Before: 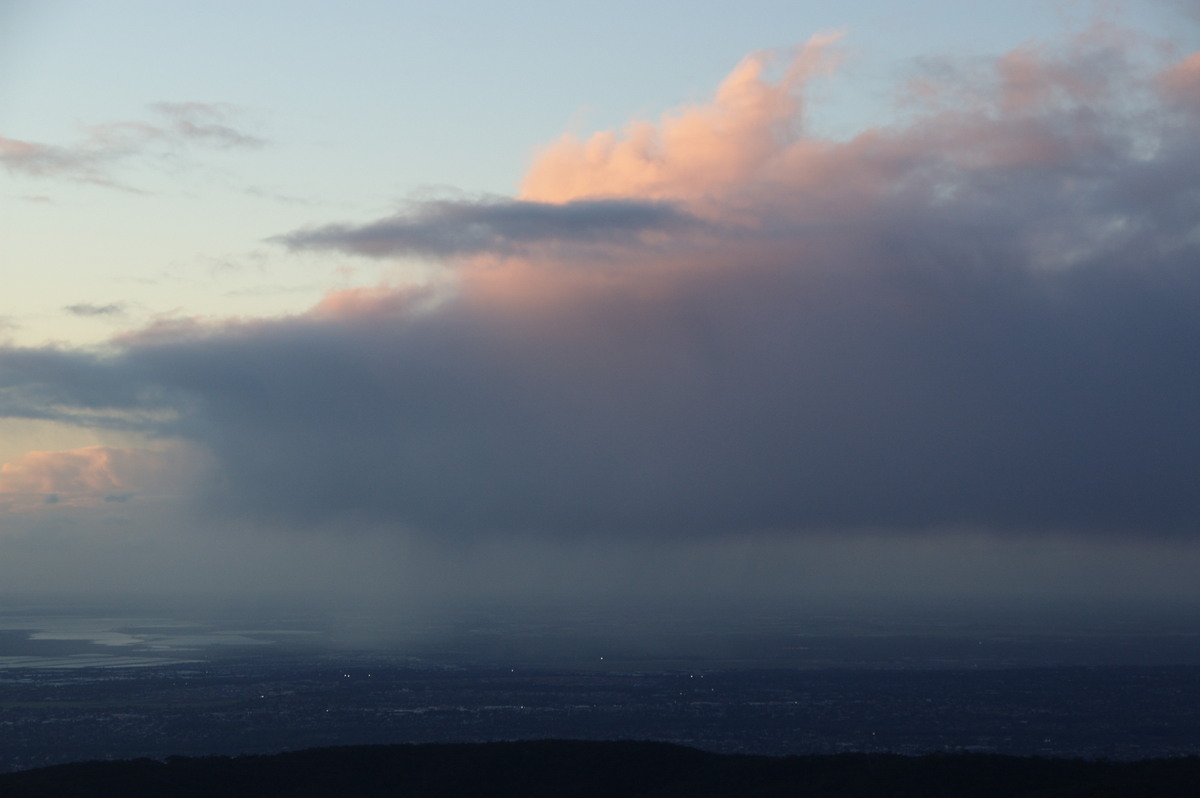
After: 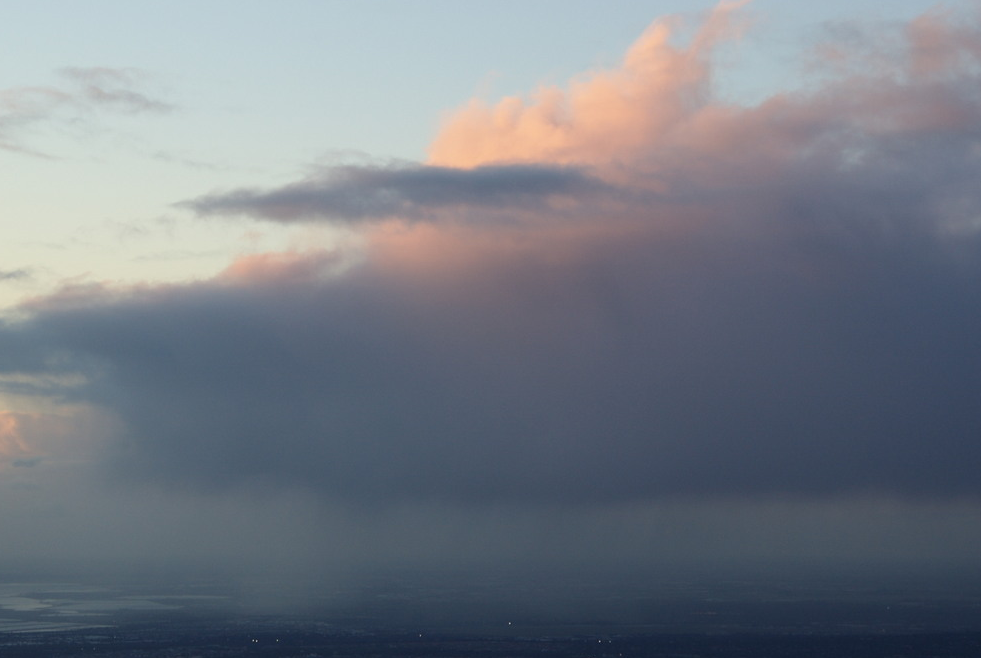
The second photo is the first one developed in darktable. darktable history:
crop and rotate: left 7.694%, top 4.481%, right 10.515%, bottom 13.049%
